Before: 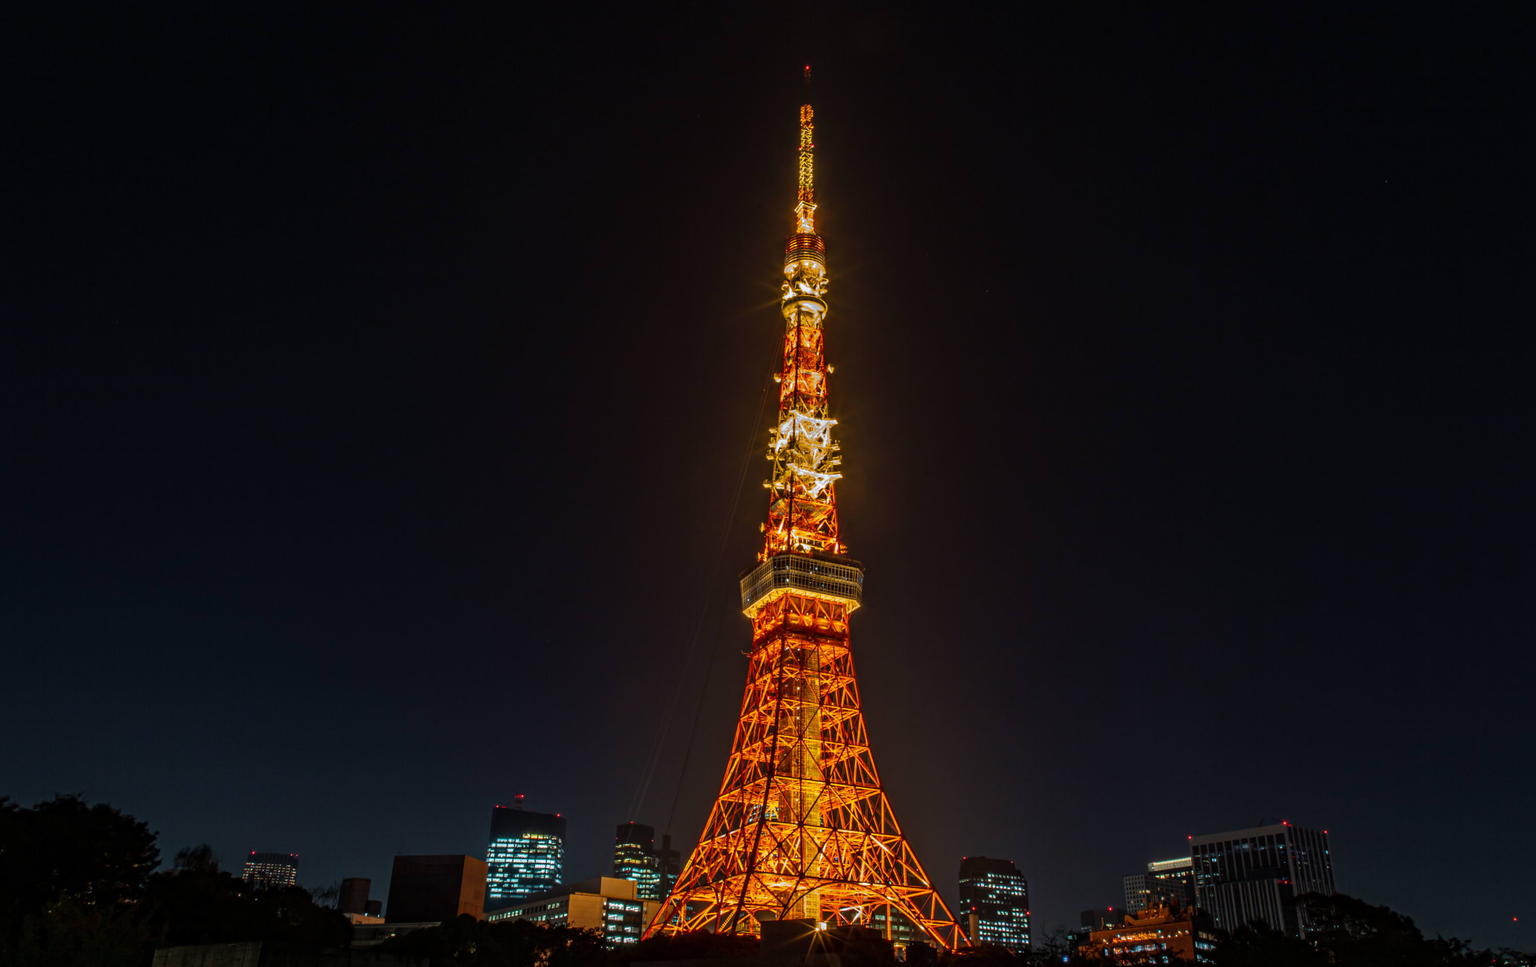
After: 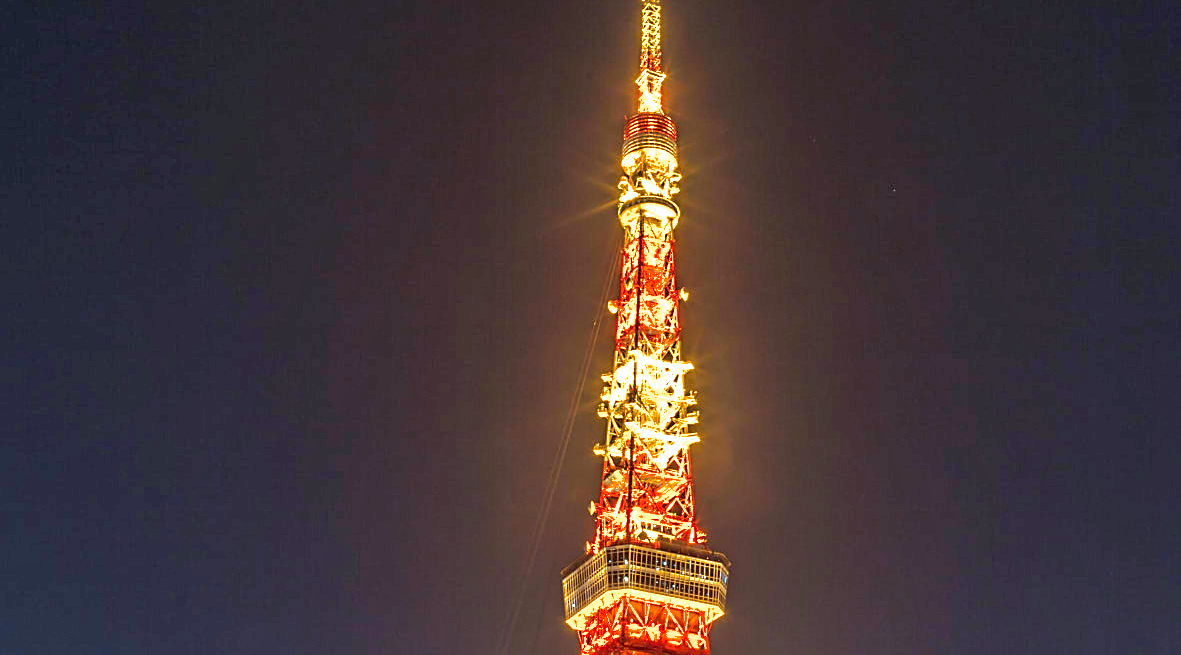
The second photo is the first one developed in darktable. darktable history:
crop: left 20.932%, top 15.471%, right 21.848%, bottom 34.081%
sharpen: on, module defaults
exposure: exposure 2.003 EV, compensate highlight preservation false
white balance: red 0.974, blue 1.044
shadows and highlights: on, module defaults
